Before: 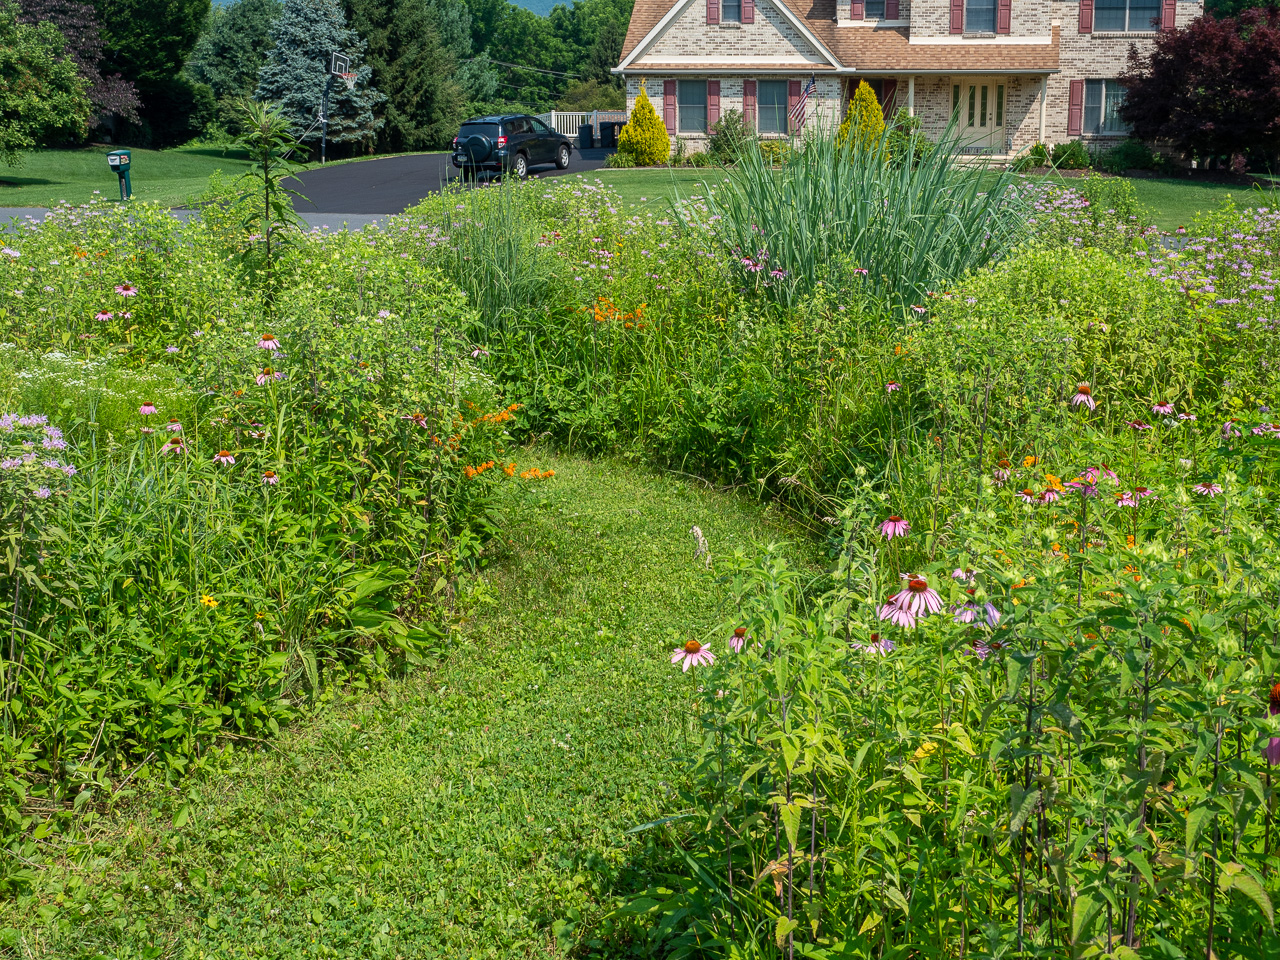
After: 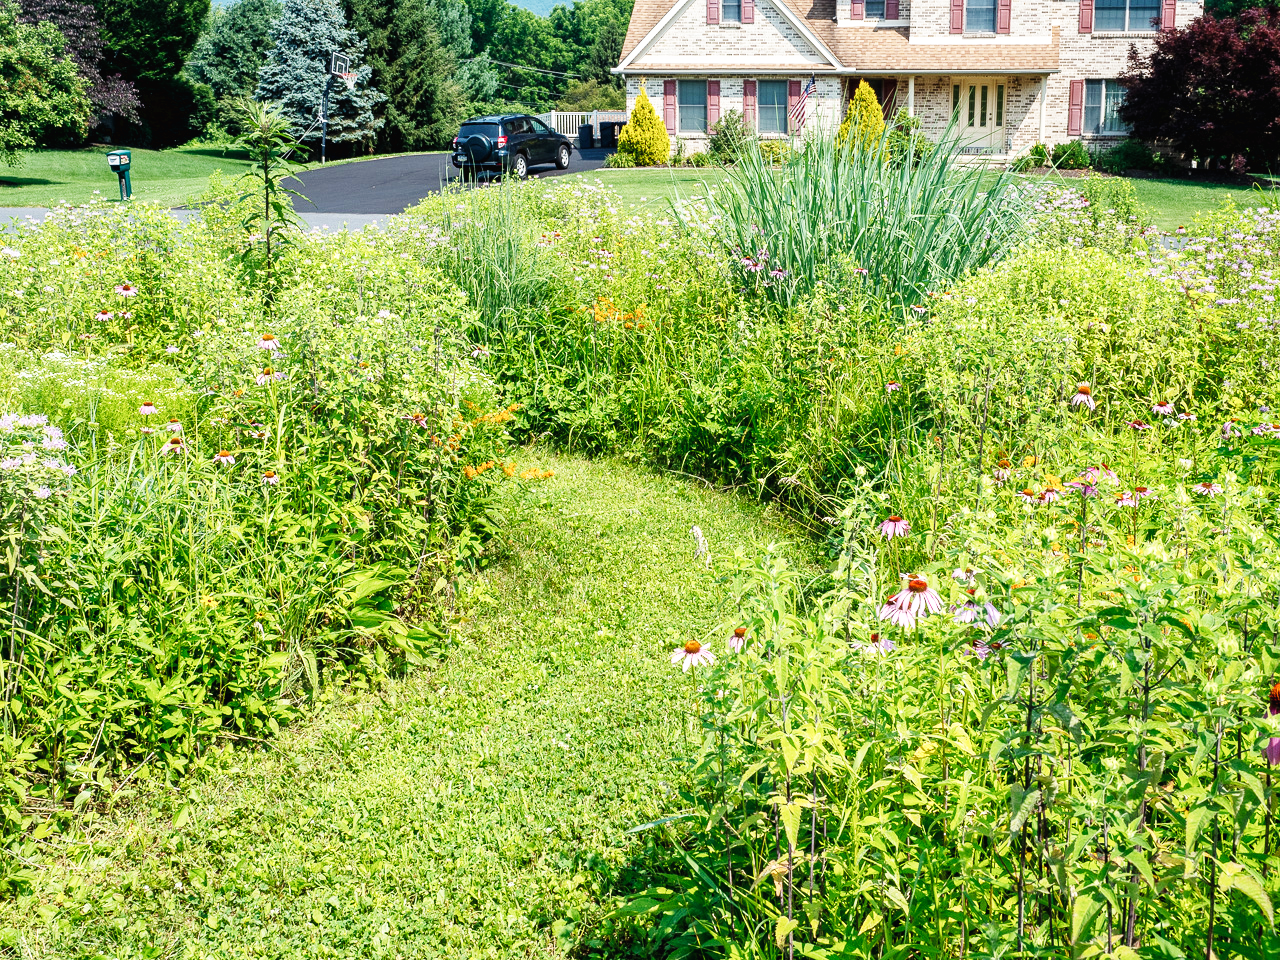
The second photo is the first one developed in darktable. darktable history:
base curve: curves: ch0 [(0, 0.003) (0.001, 0.002) (0.006, 0.004) (0.02, 0.022) (0.048, 0.086) (0.094, 0.234) (0.162, 0.431) (0.258, 0.629) (0.385, 0.8) (0.548, 0.918) (0.751, 0.988) (1, 1)], preserve colors none
contrast brightness saturation: saturation -0.17
shadows and highlights: shadows 4.1, highlights -17.6, soften with gaussian
